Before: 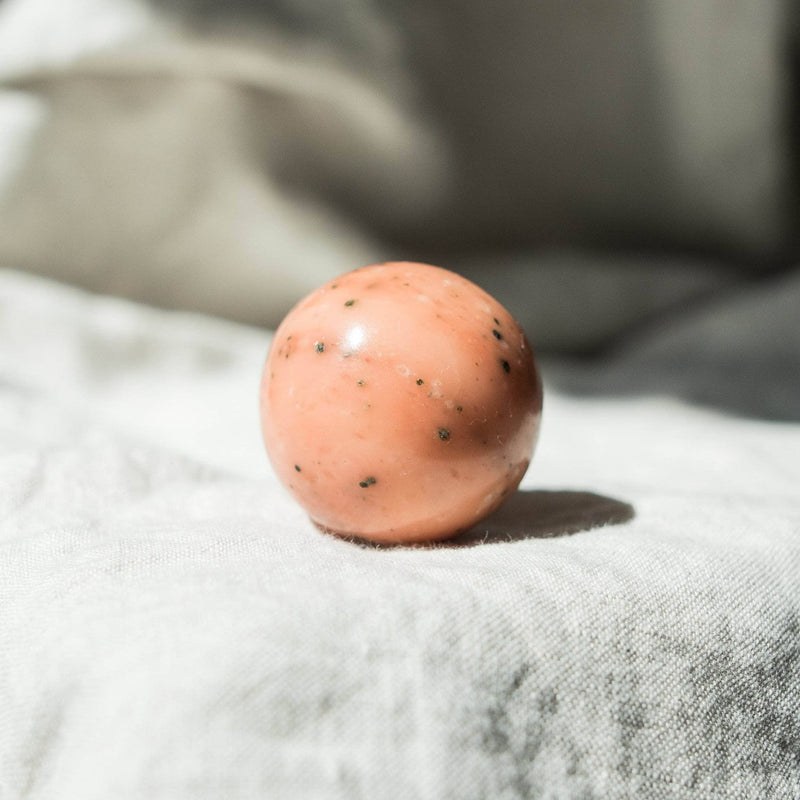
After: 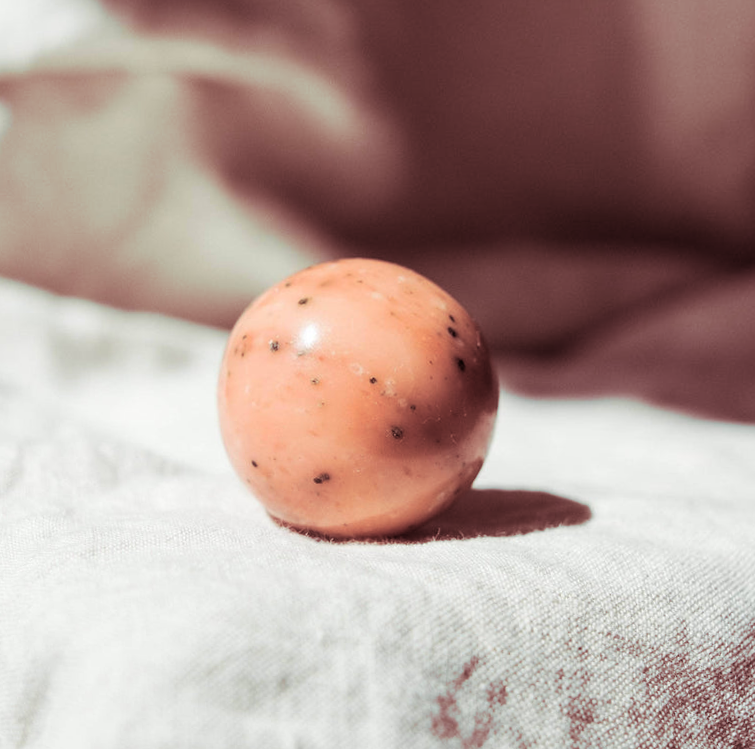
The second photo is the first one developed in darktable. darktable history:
rotate and perspective: rotation 0.062°, lens shift (vertical) 0.115, lens shift (horizontal) -0.133, crop left 0.047, crop right 0.94, crop top 0.061, crop bottom 0.94
split-toning: highlights › hue 187.2°, highlights › saturation 0.83, balance -68.05, compress 56.43%
